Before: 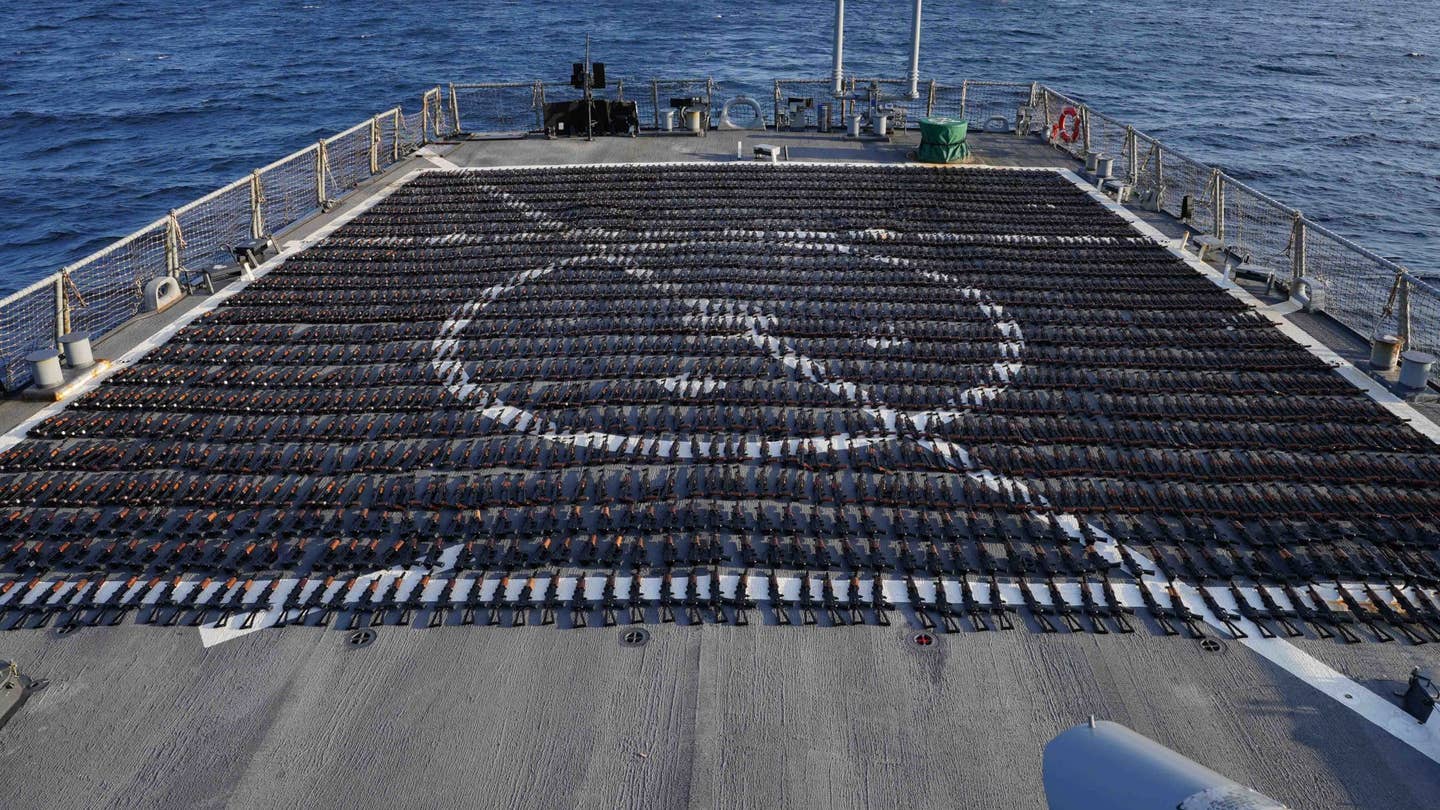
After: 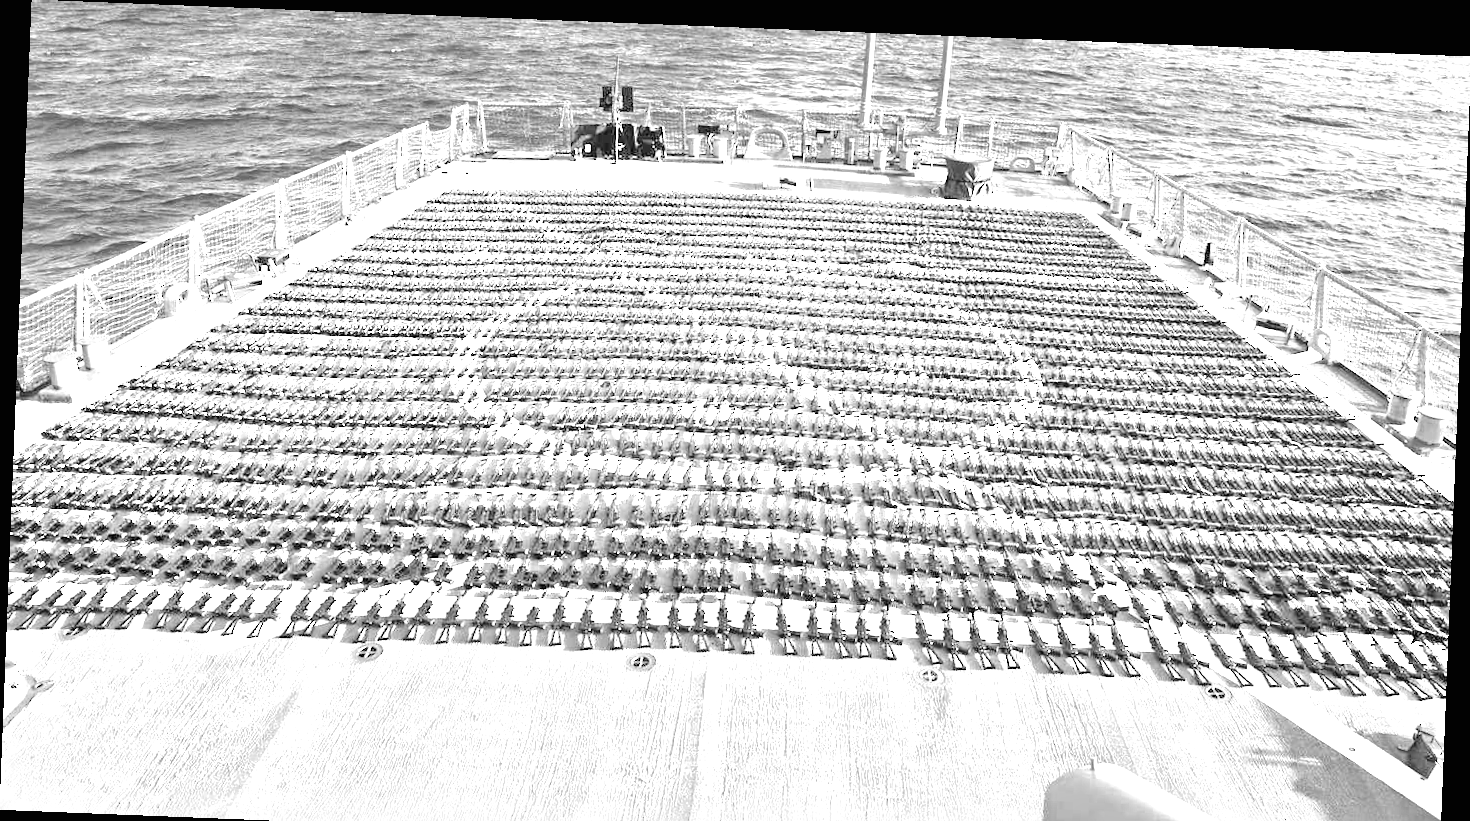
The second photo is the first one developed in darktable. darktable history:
white balance: red 8, blue 8
monochrome: on, module defaults
crop and rotate: top 0%, bottom 5.097%
rotate and perspective: rotation 2.27°, automatic cropping off
exposure: black level correction 0, exposure 1 EV, compensate exposure bias true, compensate highlight preservation false
